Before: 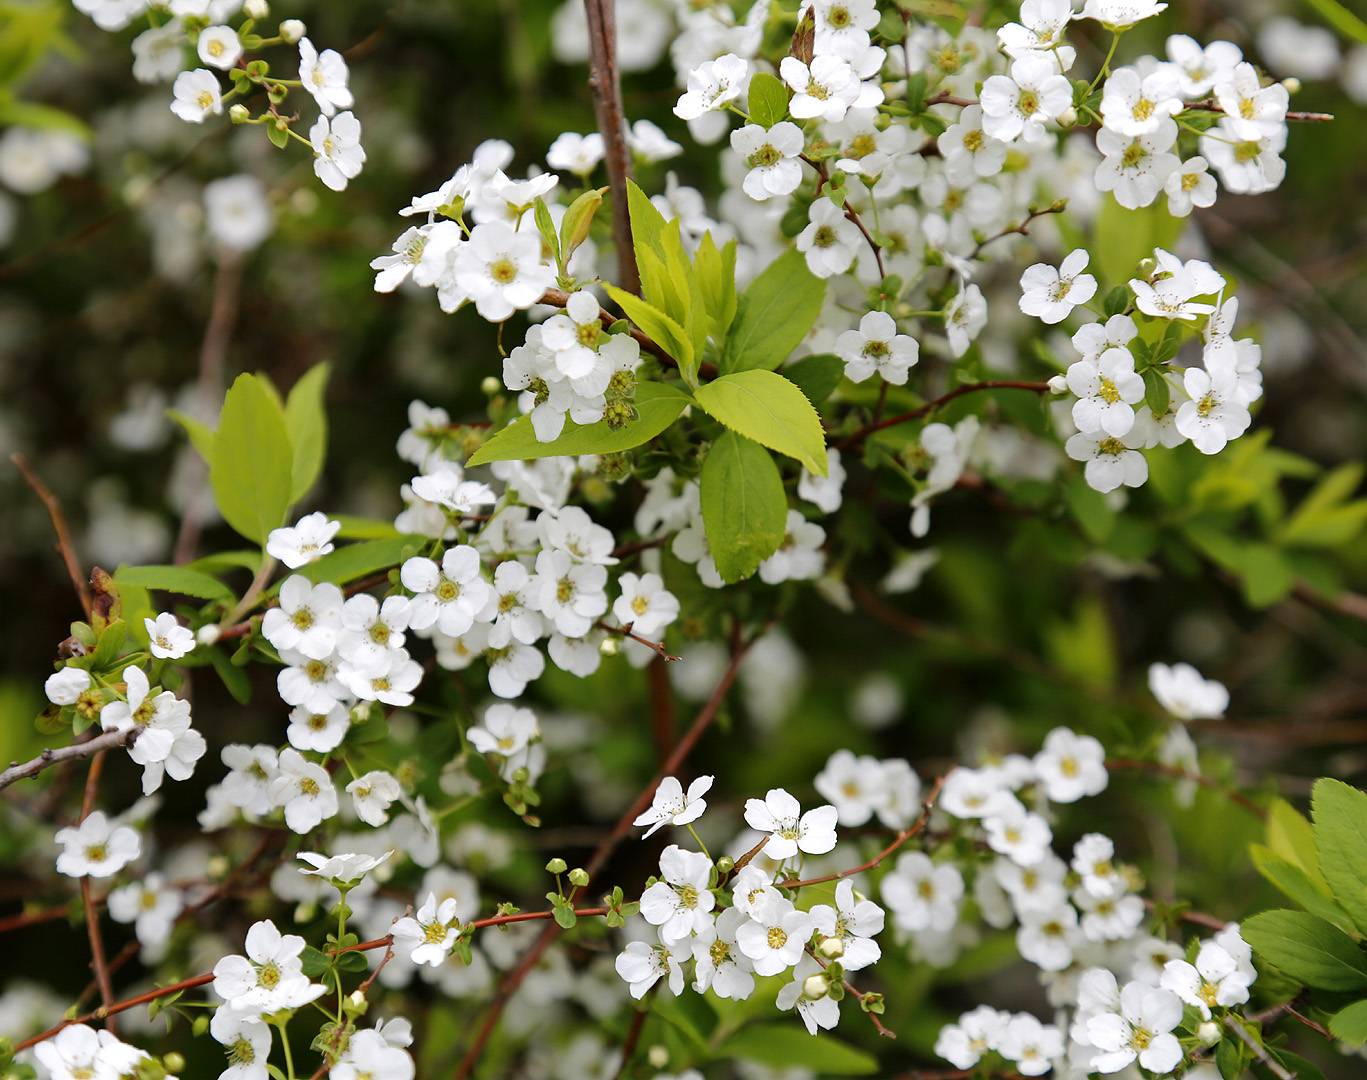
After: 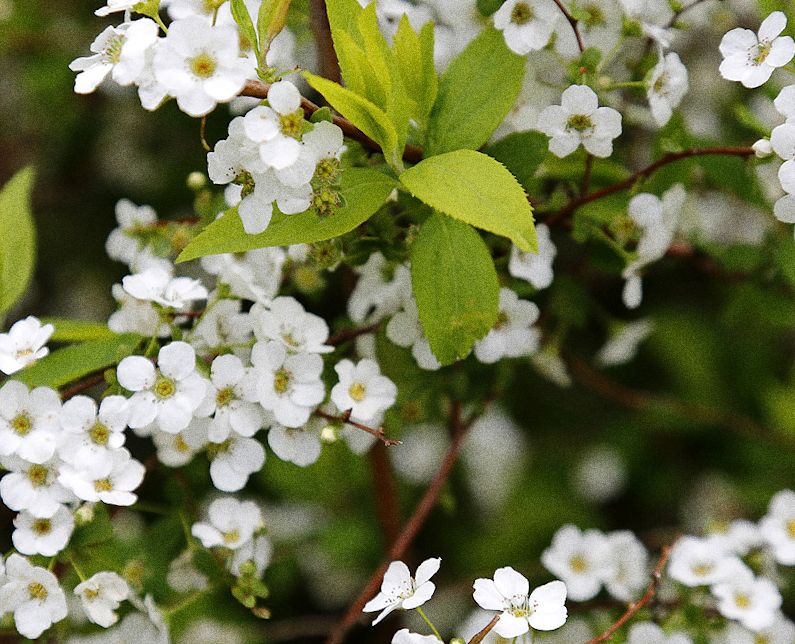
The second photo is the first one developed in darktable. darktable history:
crop and rotate: left 22.13%, top 22.054%, right 22.026%, bottom 22.102%
tone equalizer: on, module defaults
grain: coarseness 0.09 ISO, strength 40%
rotate and perspective: rotation -3.18°, automatic cropping off
